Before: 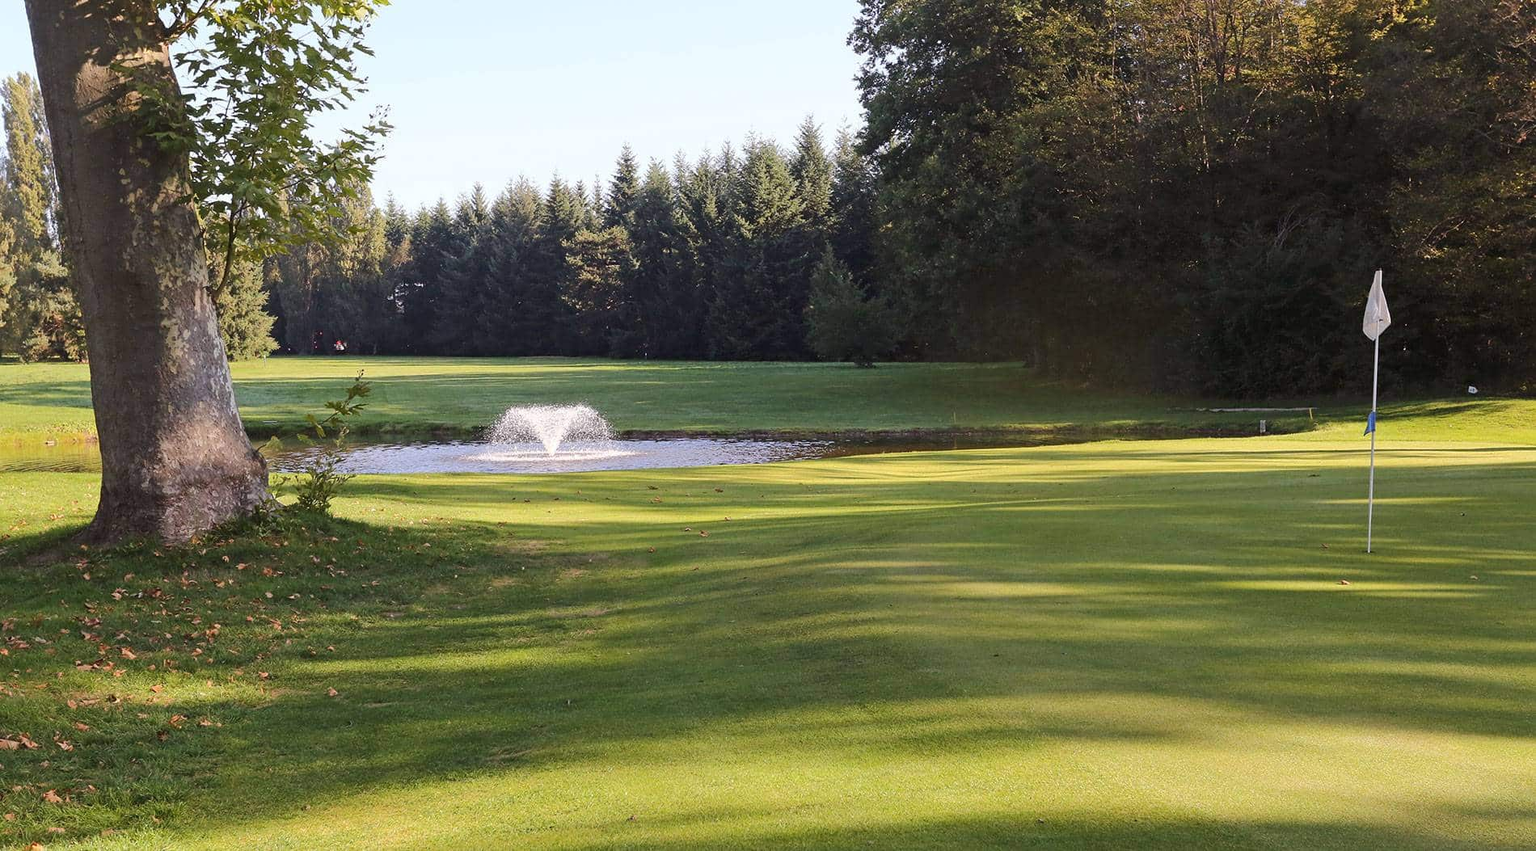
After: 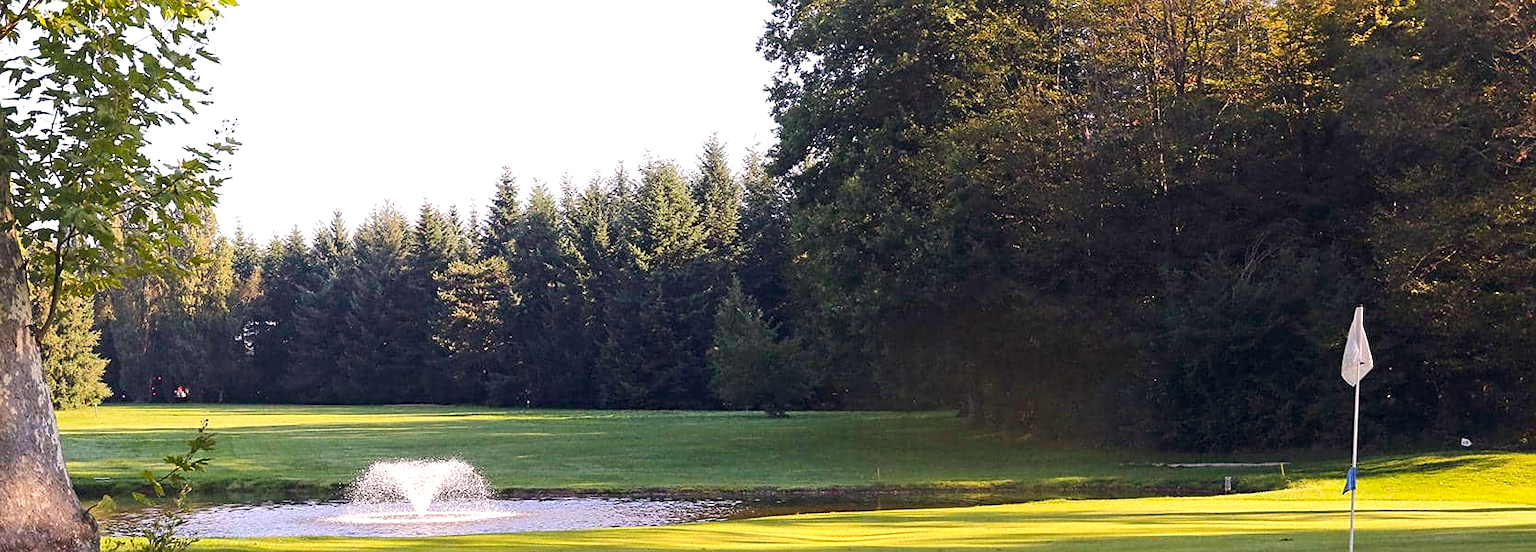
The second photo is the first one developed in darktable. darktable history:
sharpen: amount 0.2
exposure: black level correction 0.001, exposure -0.125 EV, compensate exposure bias true, compensate highlight preservation false
color balance rgb: shadows lift › hue 87.51°, highlights gain › chroma 1.62%, highlights gain › hue 55.1°, global offset › chroma 0.06%, global offset › hue 253.66°, linear chroma grading › global chroma 0.5%, perceptual saturation grading › global saturation 16.38%
levels: levels [0, 0.43, 0.859]
crop and rotate: left 11.812%, bottom 42.776%
